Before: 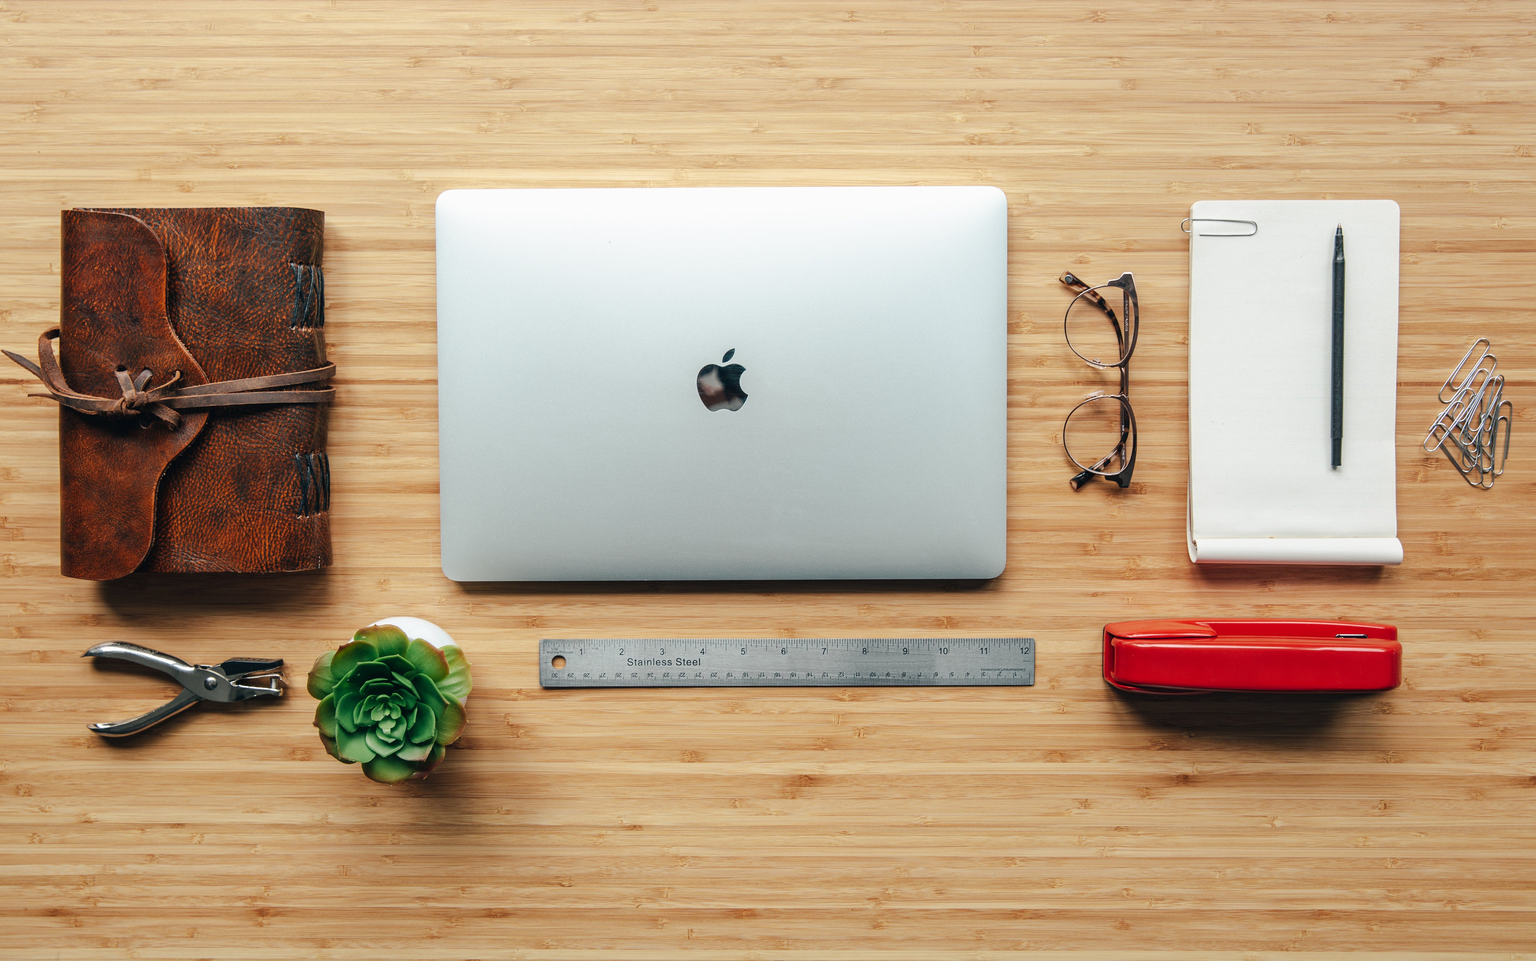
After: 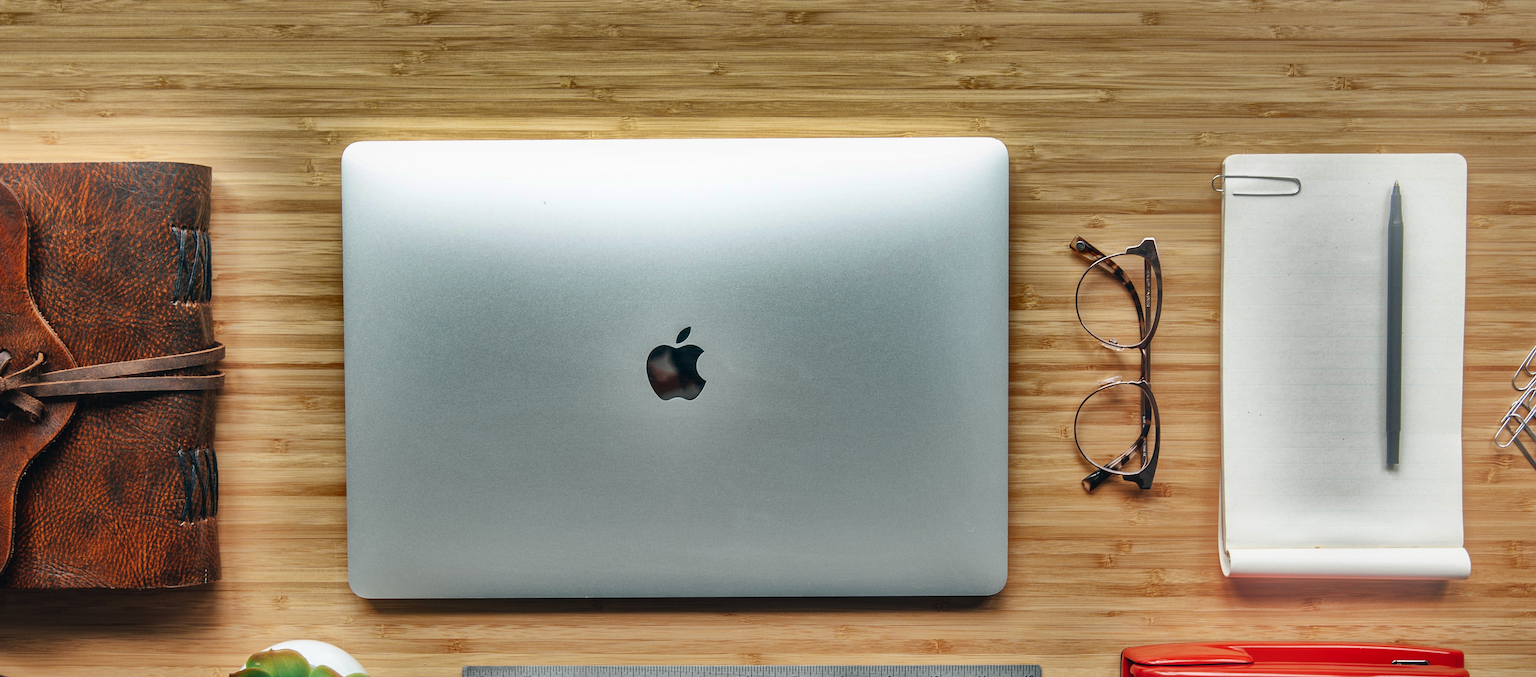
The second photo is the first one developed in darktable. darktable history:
crop and rotate: left 9.345%, top 7.22%, right 4.982%, bottom 32.331%
bloom: on, module defaults
shadows and highlights: shadows 20.91, highlights -82.73, soften with gaussian
